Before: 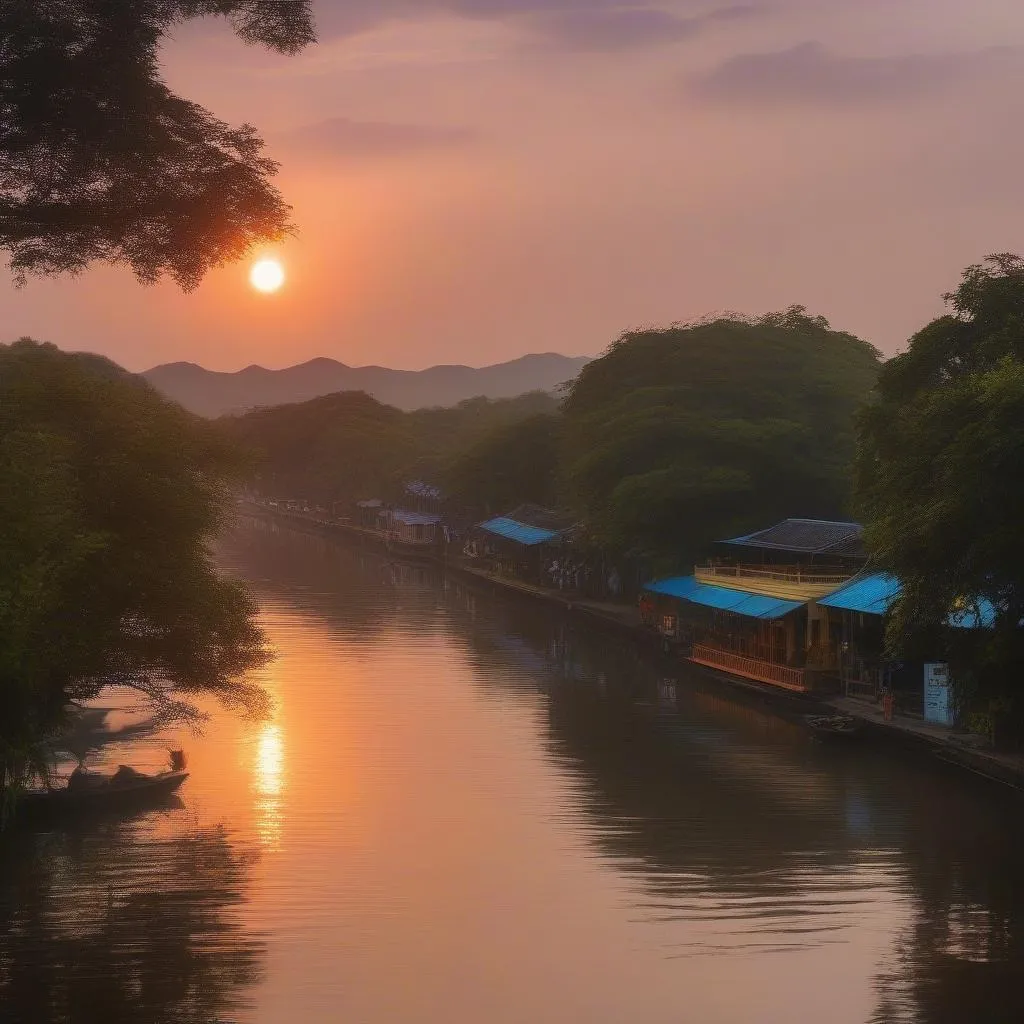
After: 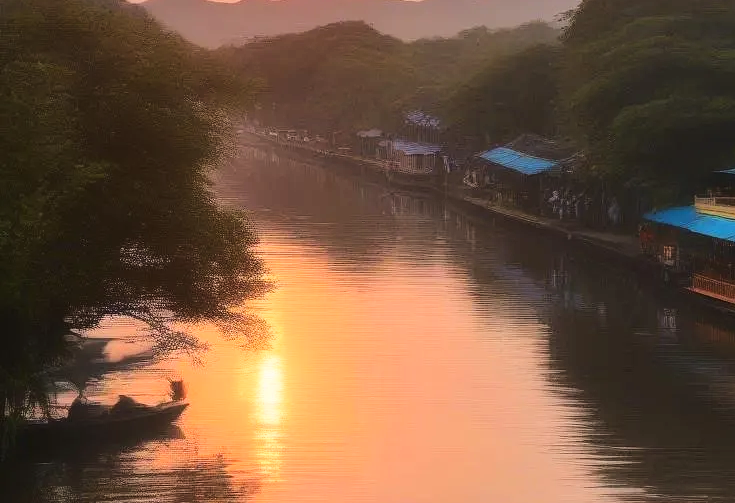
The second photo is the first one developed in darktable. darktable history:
base curve: curves: ch0 [(0, 0) (0.028, 0.03) (0.121, 0.232) (0.46, 0.748) (0.859, 0.968) (1, 1)]
crop: top 36.157%, right 28.22%, bottom 14.658%
exposure: exposure -0.066 EV, compensate highlight preservation false
